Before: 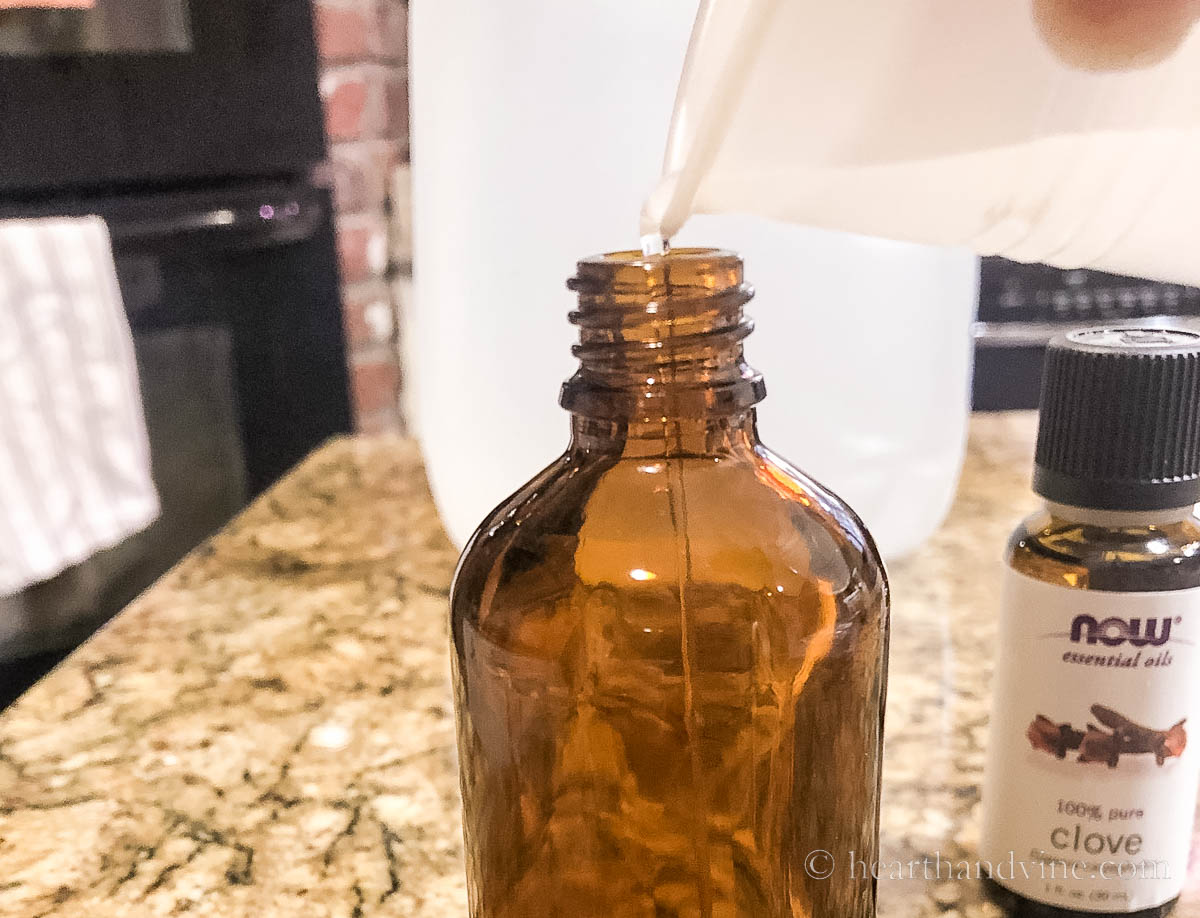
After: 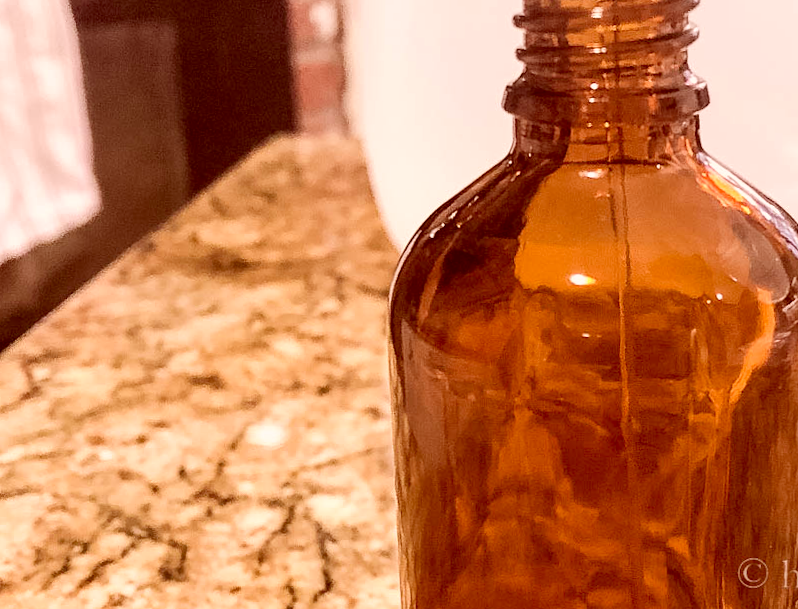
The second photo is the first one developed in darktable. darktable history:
crop and rotate: angle -1.19°, left 3.616%, top 31.777%, right 28.022%
color correction: highlights a* 9.01, highlights b* 9.08, shadows a* 39.86, shadows b* 39.38, saturation 0.775
